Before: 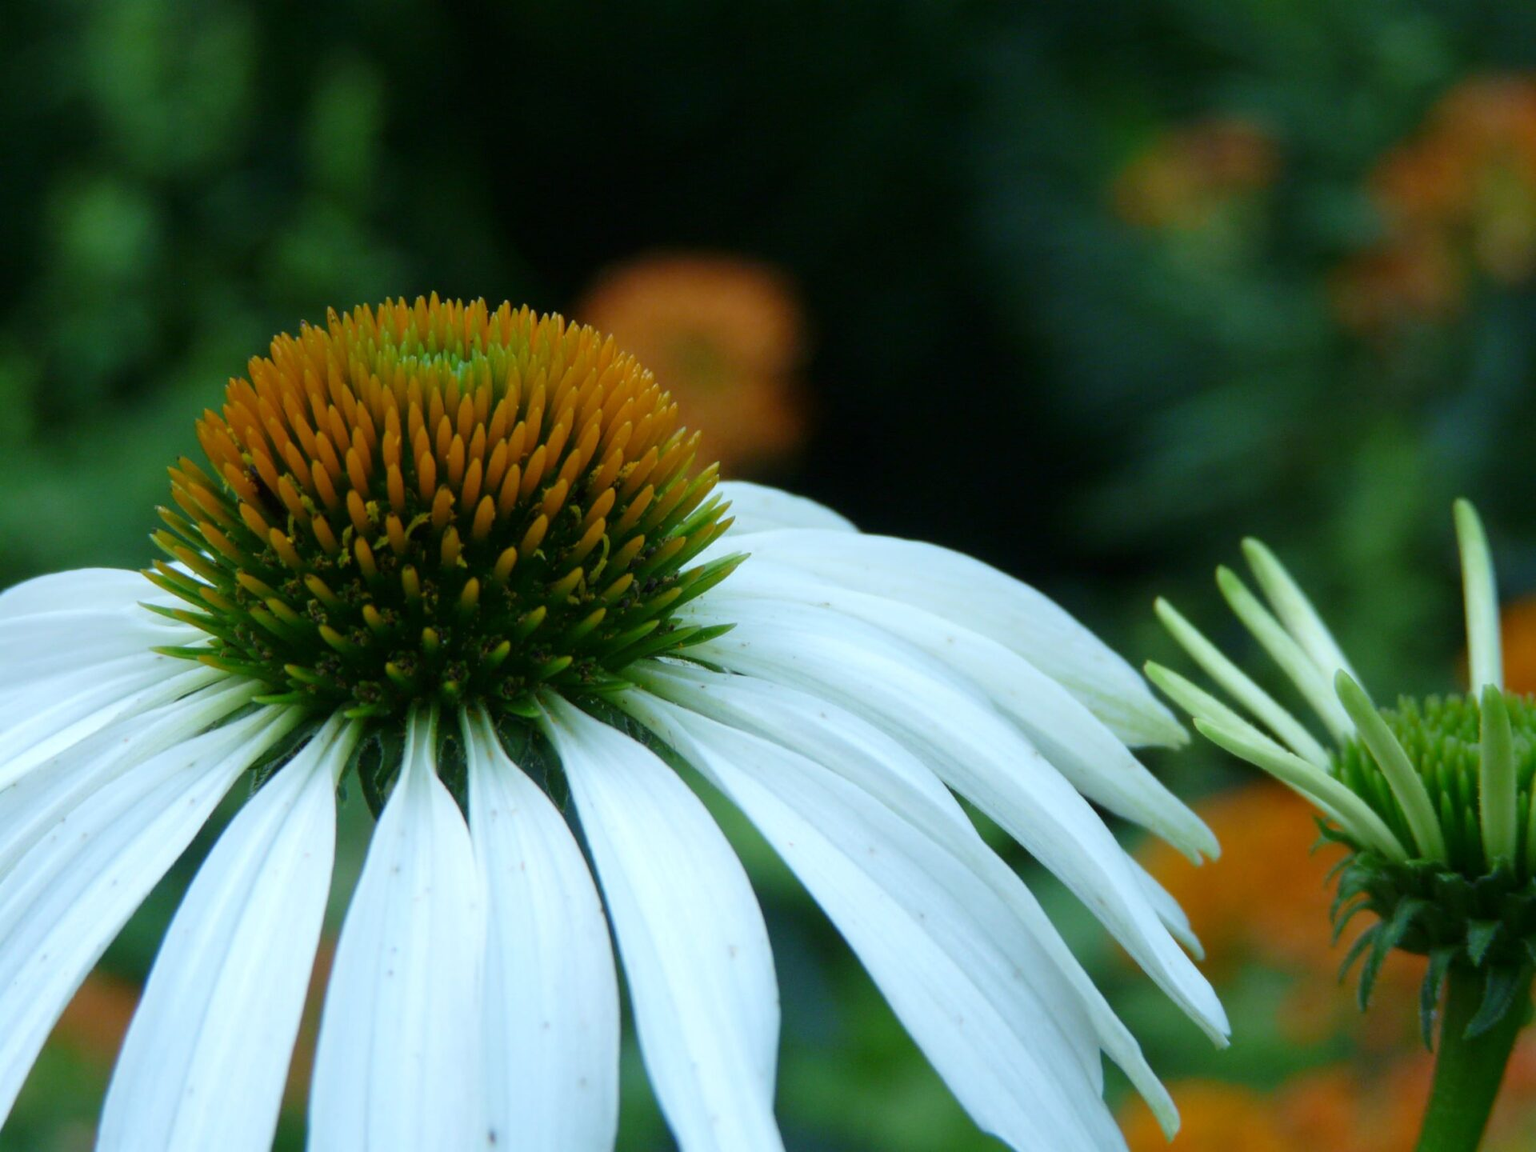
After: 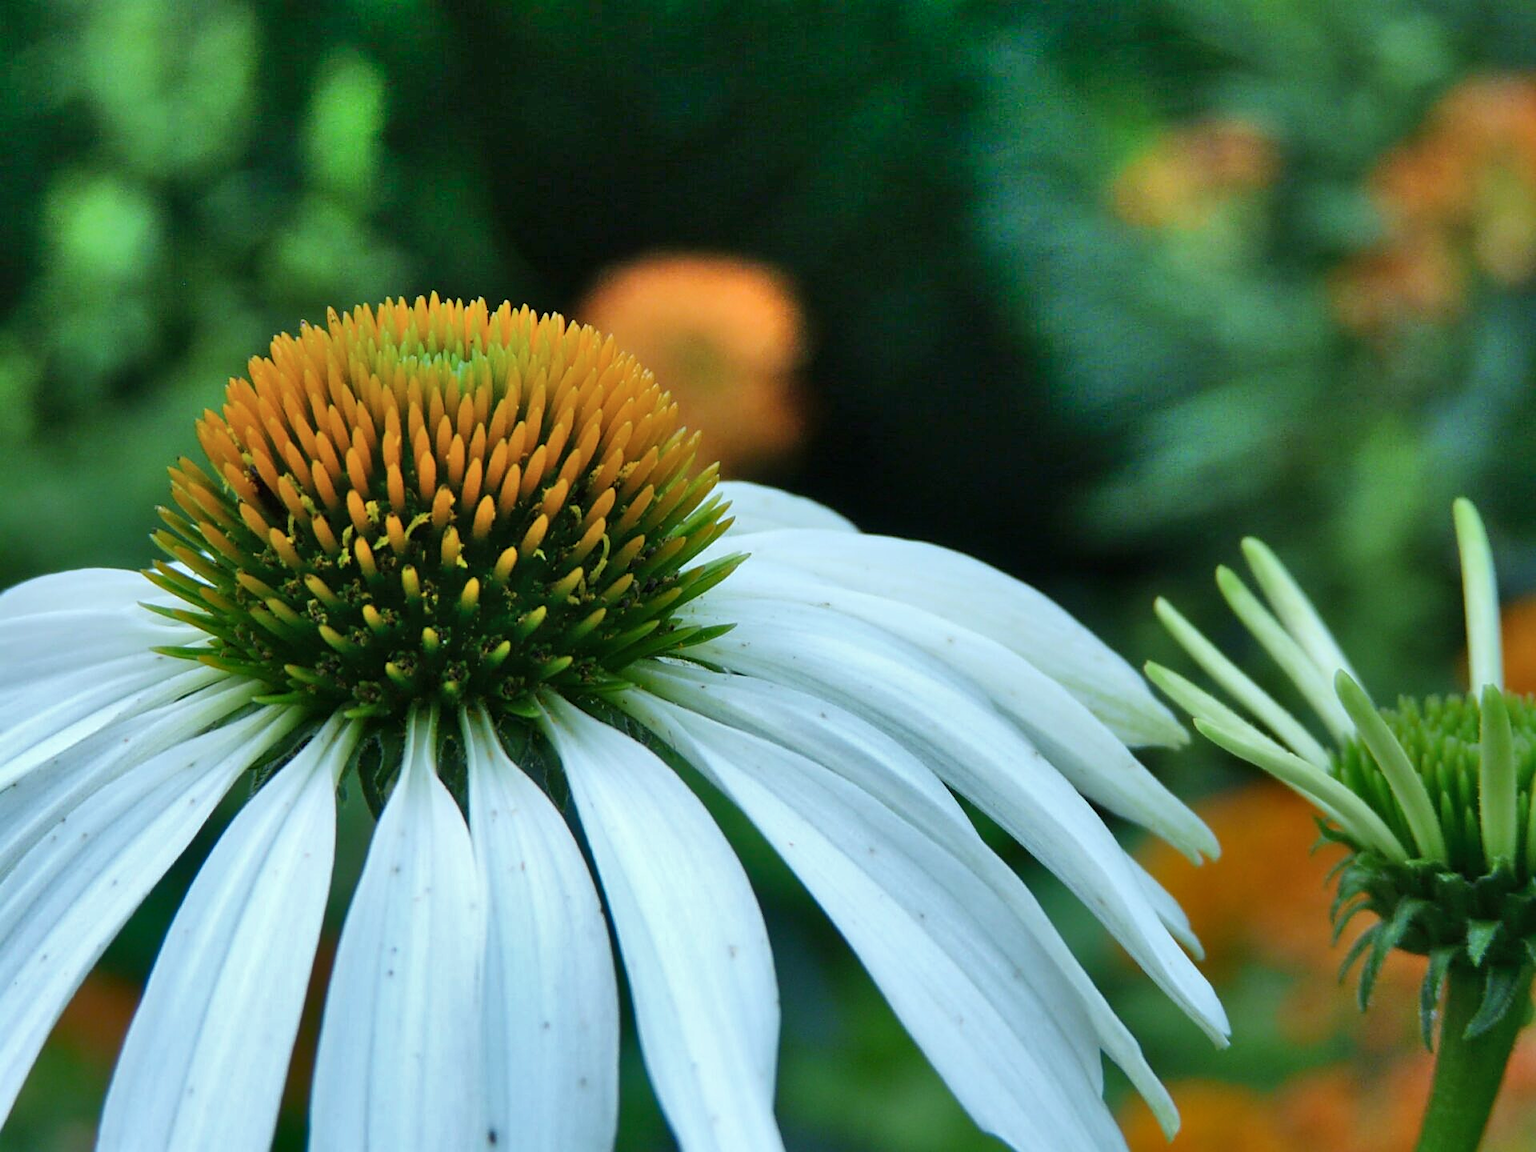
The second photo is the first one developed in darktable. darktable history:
sharpen: on, module defaults
shadows and highlights: shadows 75, highlights -60.85, soften with gaussian
